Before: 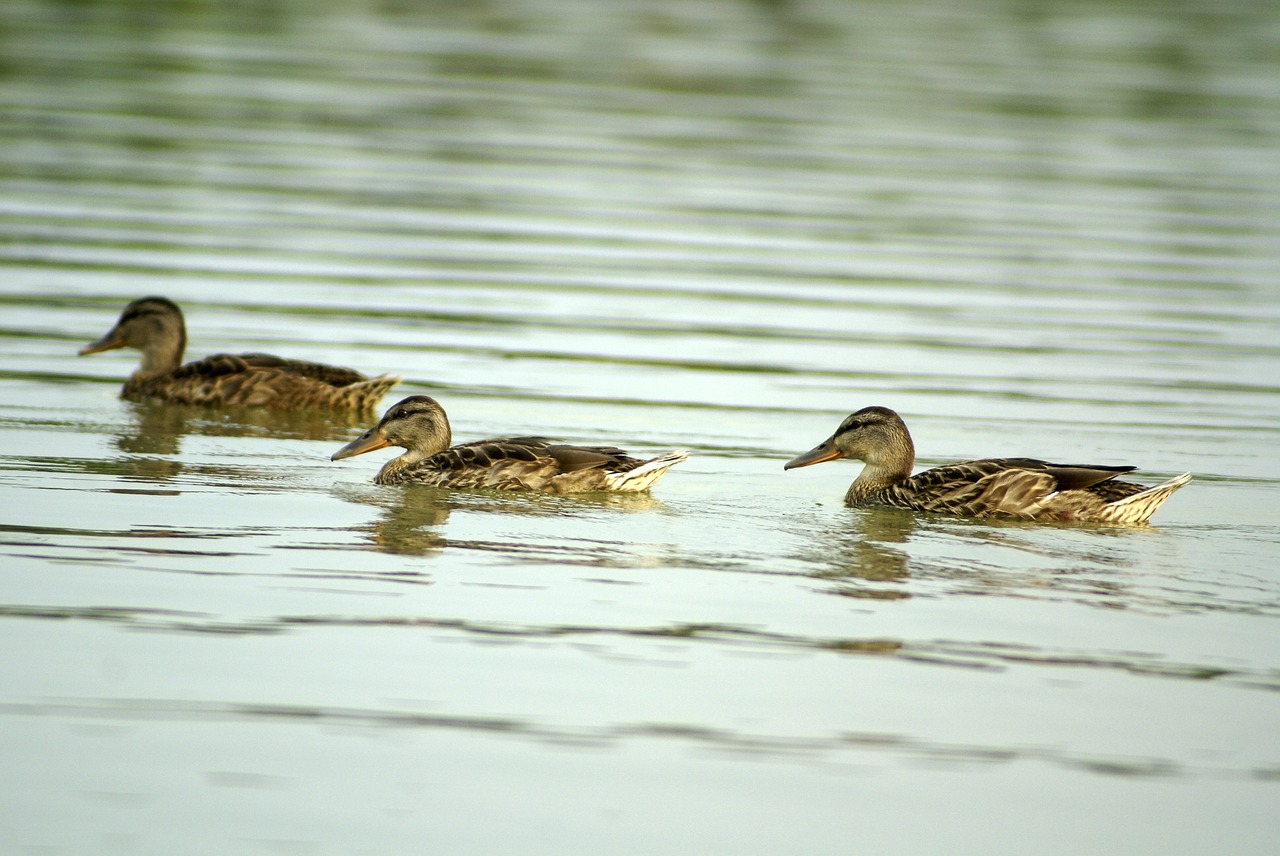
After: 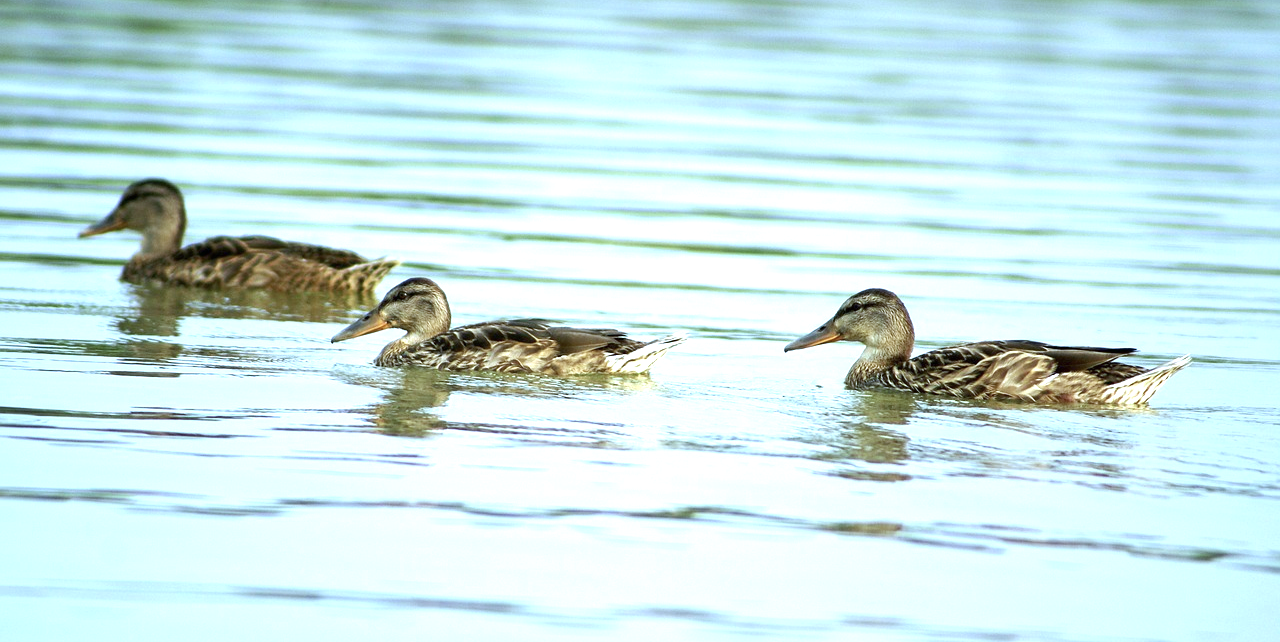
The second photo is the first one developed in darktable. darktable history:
crop: top 13.819%, bottom 11.169%
color calibration: illuminant custom, x 0.39, y 0.392, temperature 3856.94 K
exposure: black level correction 0, exposure 0.7 EV, compensate exposure bias true, compensate highlight preservation false
